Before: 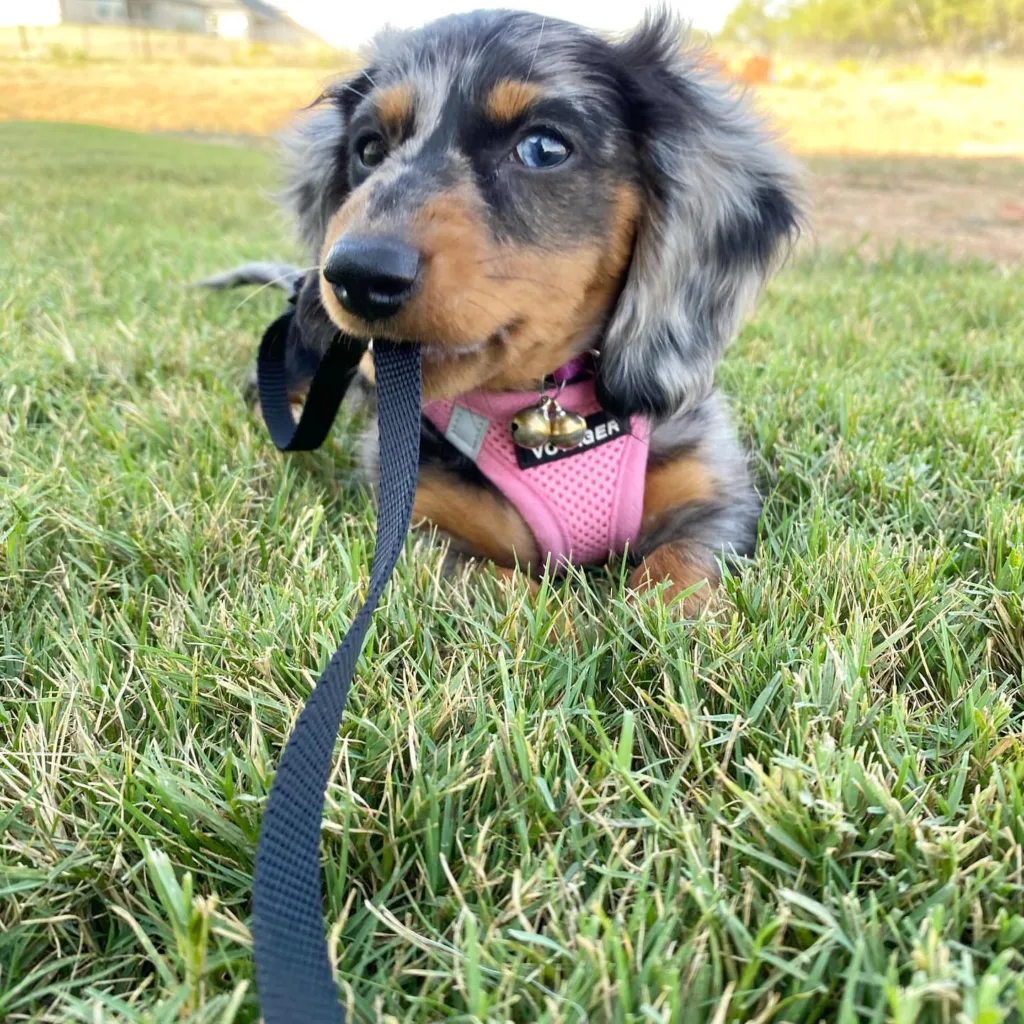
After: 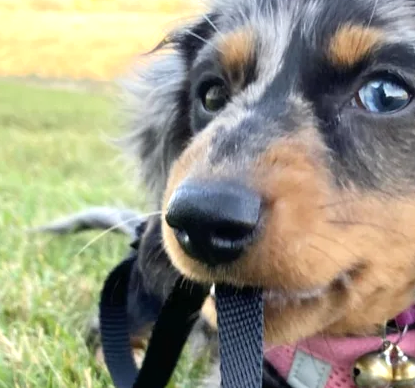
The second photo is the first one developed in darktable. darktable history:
shadows and highlights: radius 110.86, shadows 51.09, white point adjustment 9.16, highlights -4.17, highlights color adjustment 32.2%, soften with gaussian
crop: left 15.452%, top 5.459%, right 43.956%, bottom 56.62%
